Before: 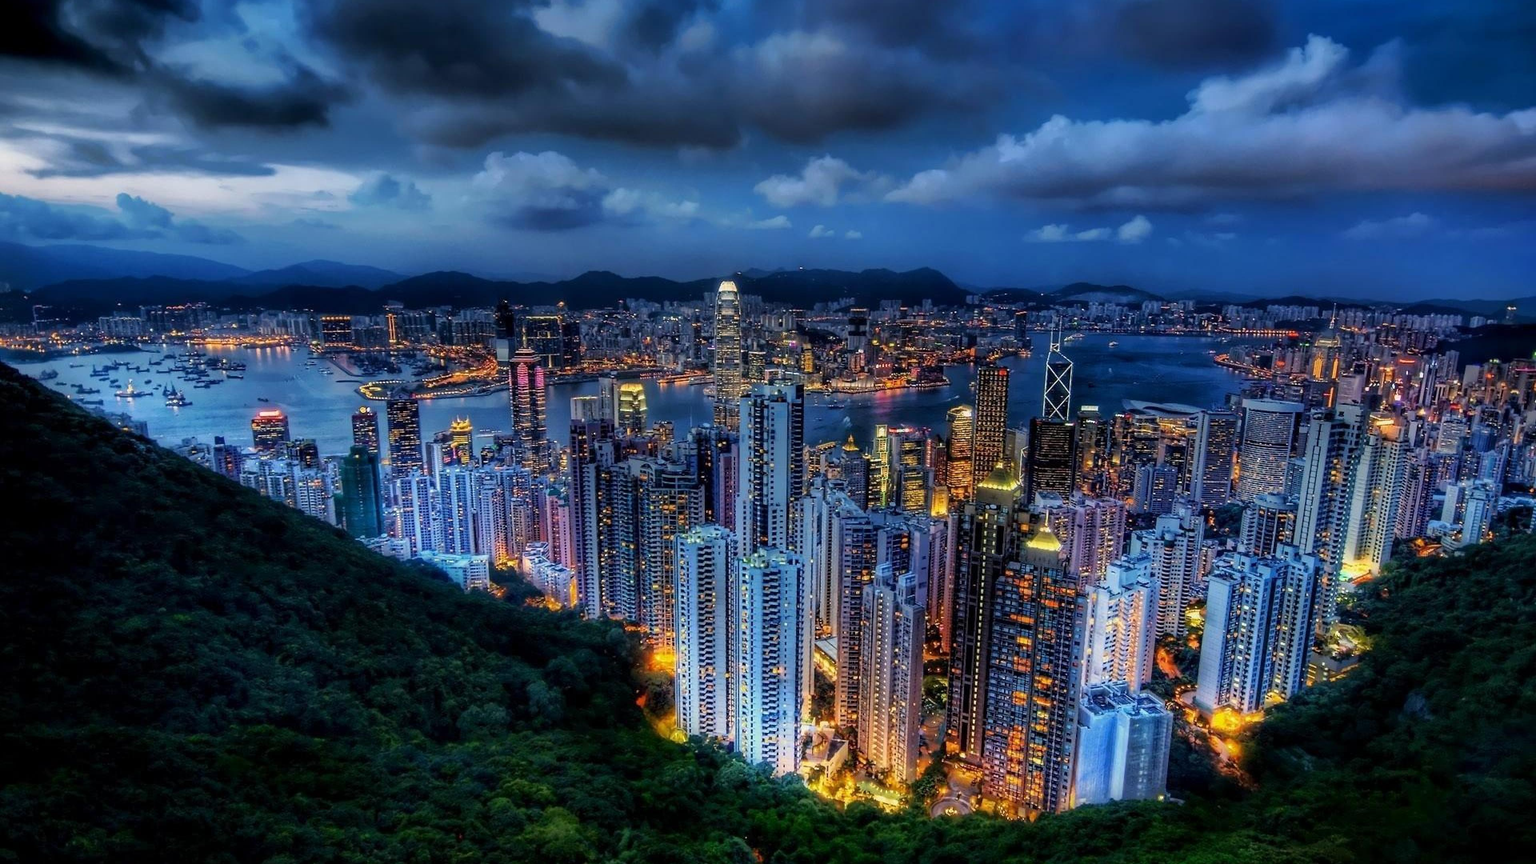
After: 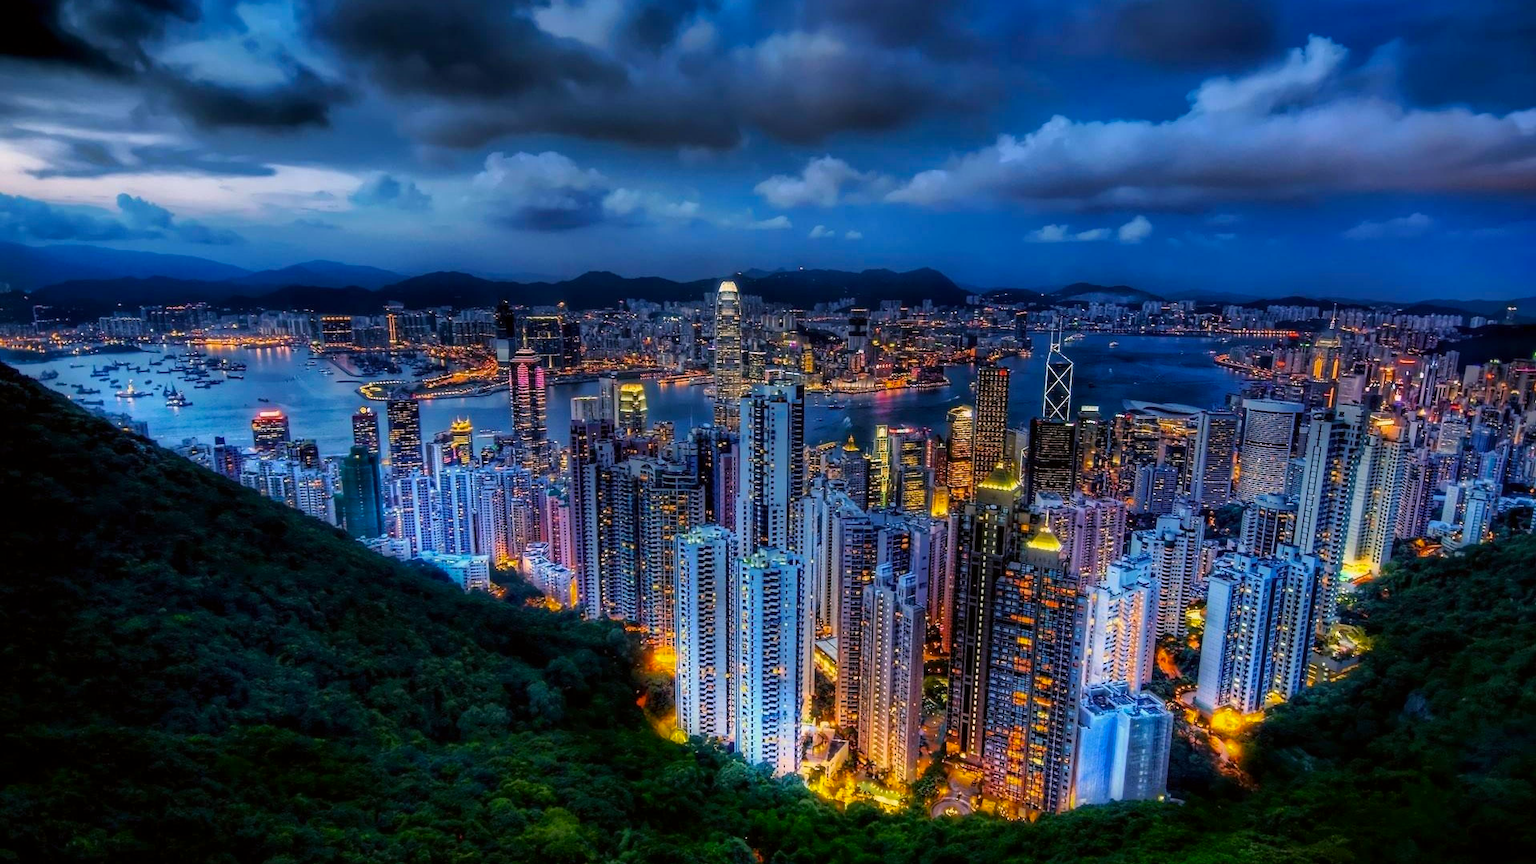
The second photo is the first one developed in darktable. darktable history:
color correction: highlights a* 3.12, highlights b* -1.55, shadows a* -0.101, shadows b* 2.52, saturation 0.98
color balance rgb: perceptual saturation grading › global saturation 20%, global vibrance 20%
